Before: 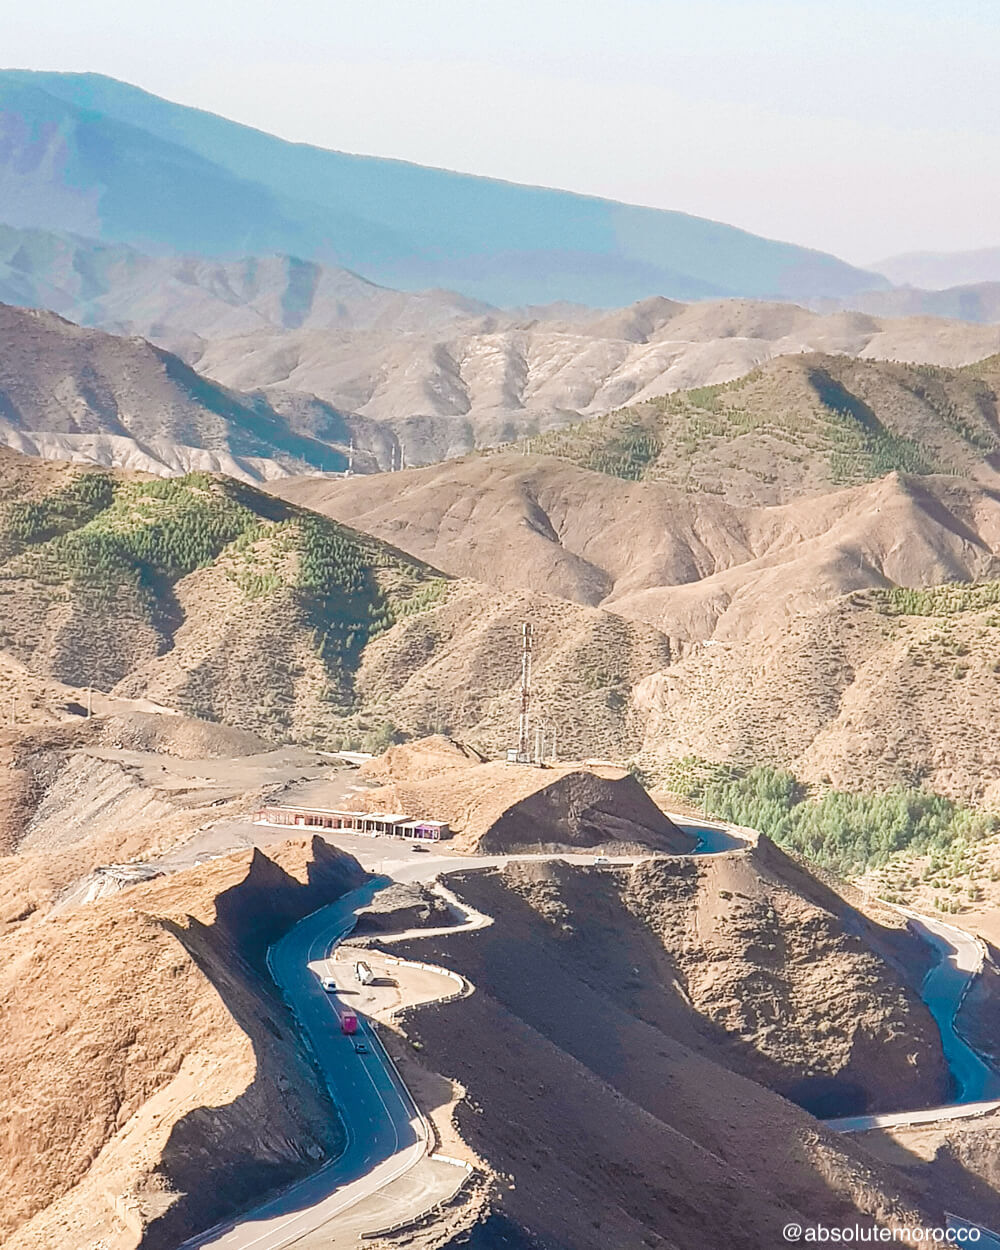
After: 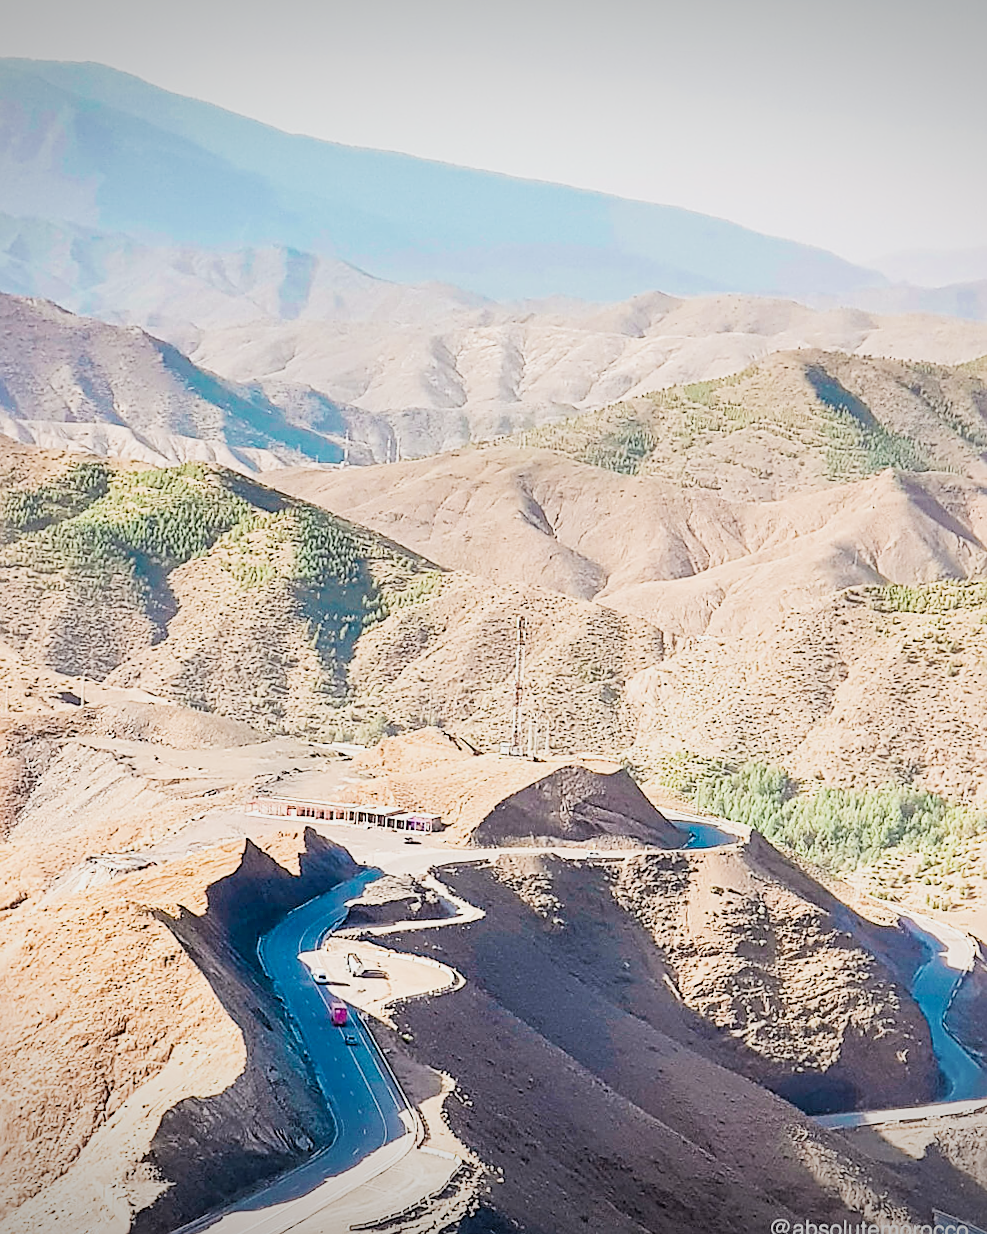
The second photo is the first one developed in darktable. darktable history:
crop and rotate: angle -0.559°
exposure: exposure 0.203 EV, compensate exposure bias true, compensate highlight preservation false
vignetting: fall-off start 97.43%, fall-off radius 100.32%, width/height ratio 1.369, dithering 16-bit output
contrast brightness saturation: contrast 0.045, saturation 0.075
filmic rgb: middle gray luminance 28.77%, black relative exposure -10.38 EV, white relative exposure 5.48 EV, target black luminance 0%, hardness 3.94, latitude 1.11%, contrast 1.122, highlights saturation mix 4.96%, shadows ↔ highlights balance 15.8%
tone curve: curves: ch0 [(0, 0) (0.004, 0.001) (0.133, 0.151) (0.325, 0.399) (0.475, 0.579) (0.832, 0.902) (1, 1)], preserve colors none
sharpen: on, module defaults
